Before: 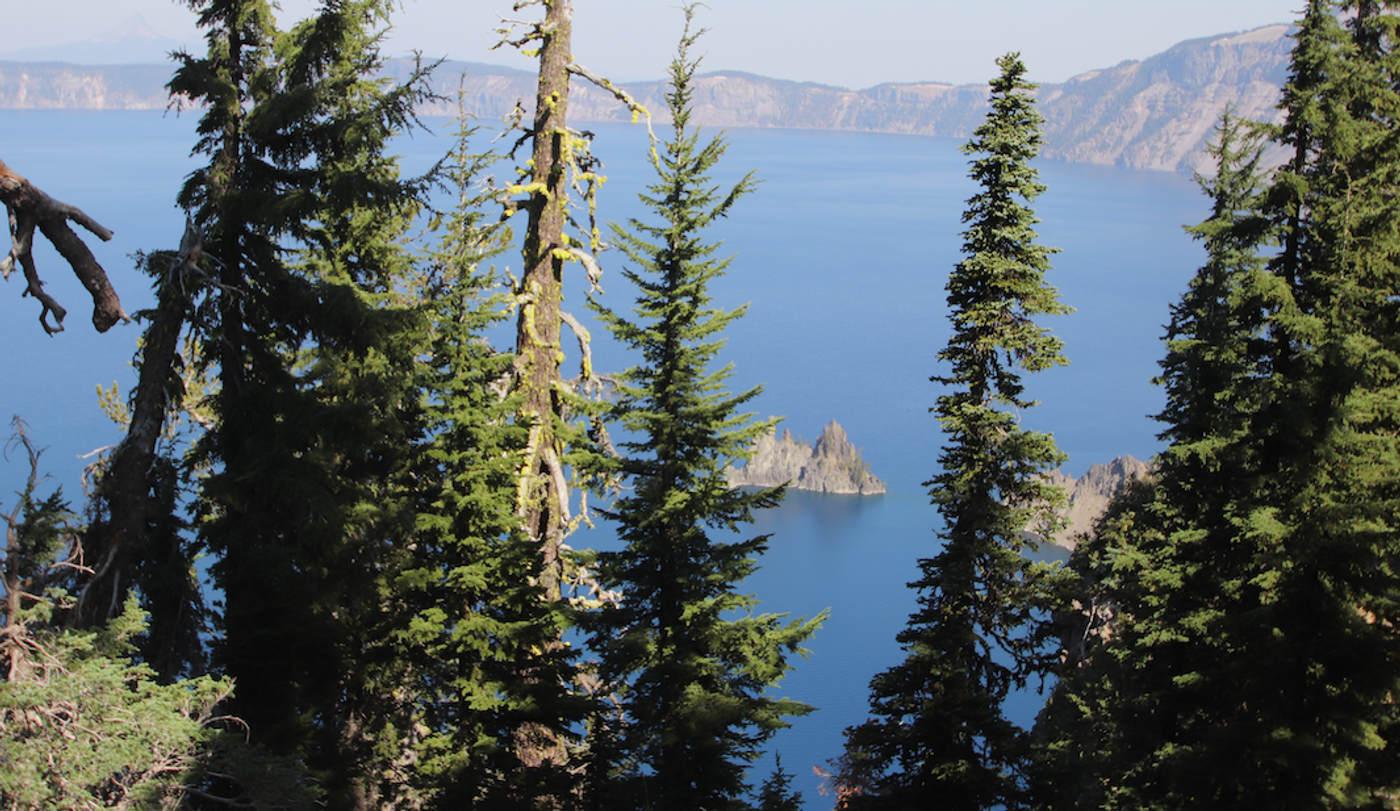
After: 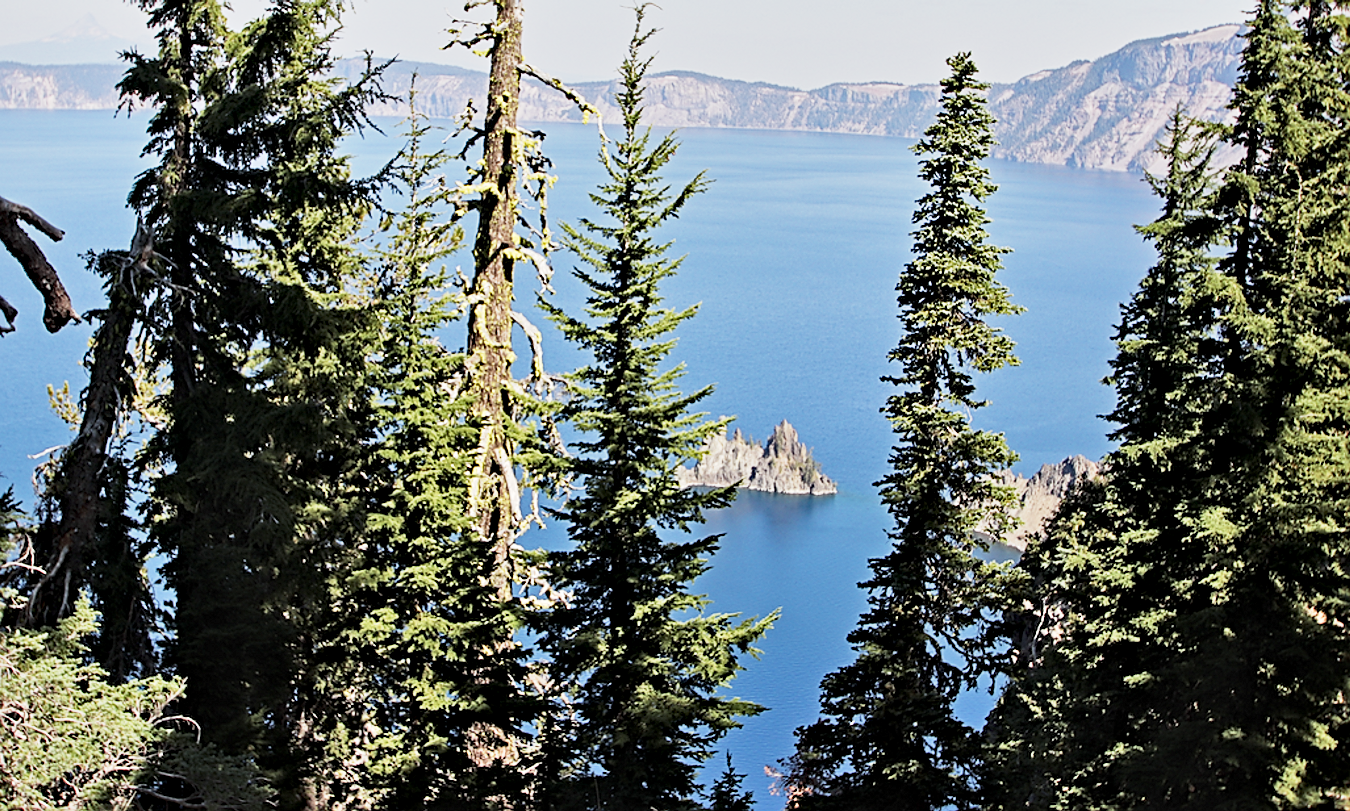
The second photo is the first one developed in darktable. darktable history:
crop and rotate: left 3.511%
contrast equalizer: octaves 7, y [[0.5, 0.542, 0.583, 0.625, 0.667, 0.708], [0.5 ×6], [0.5 ×6], [0 ×6], [0 ×6]]
sharpen: on, module defaults
base curve: curves: ch0 [(0, 0) (0.088, 0.125) (0.176, 0.251) (0.354, 0.501) (0.613, 0.749) (1, 0.877)], preserve colors none
haze removal: compatibility mode true
tone equalizer: smoothing diameter 24.88%, edges refinement/feathering 8.24, preserve details guided filter
shadows and highlights: shadows 35.46, highlights -35.21, highlights color adjustment 42.71%, soften with gaussian
